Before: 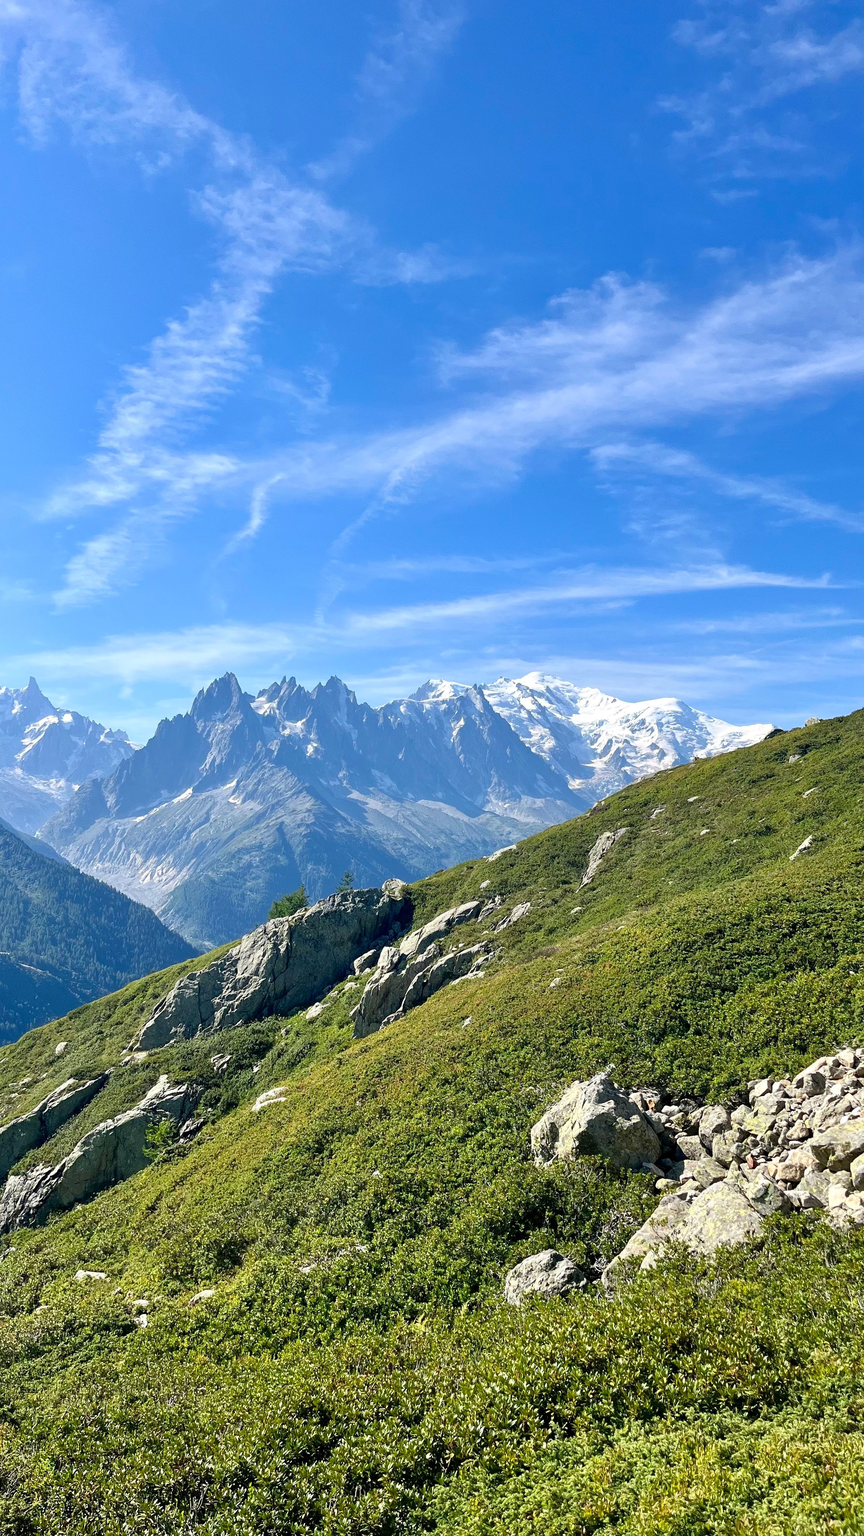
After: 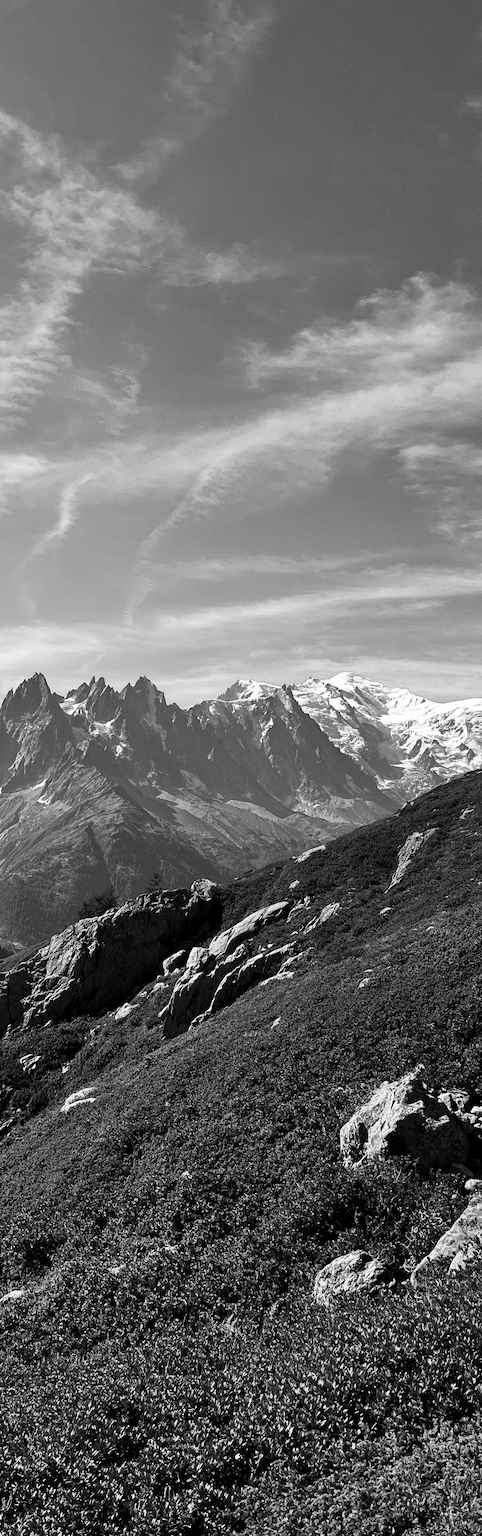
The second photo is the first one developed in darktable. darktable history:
contrast brightness saturation: brightness -0.52
crop: left 22.135%, right 21.988%, bottom 0.006%
color zones: curves: ch0 [(0, 0.613) (0.01, 0.613) (0.245, 0.448) (0.498, 0.529) (0.642, 0.665) (0.879, 0.777) (0.99, 0.613)]; ch1 [(0, 0) (0.143, 0) (0.286, 0) (0.429, 0) (0.571, 0) (0.714, 0) (0.857, 0)]
